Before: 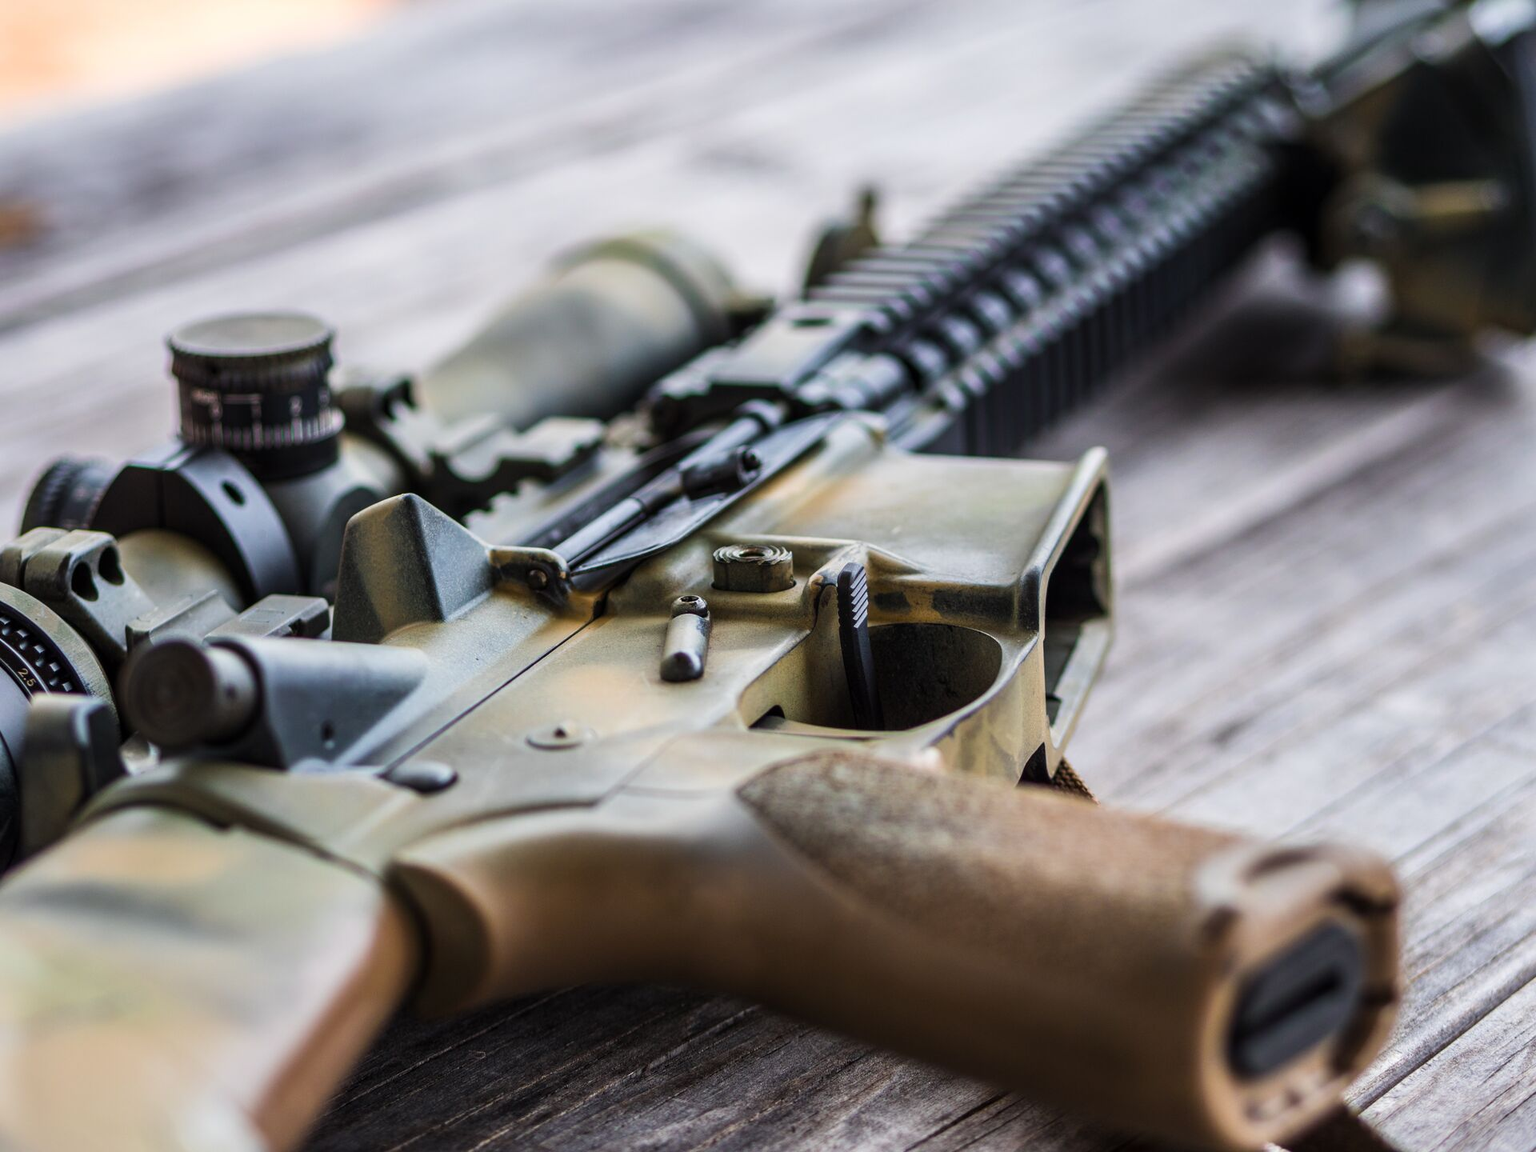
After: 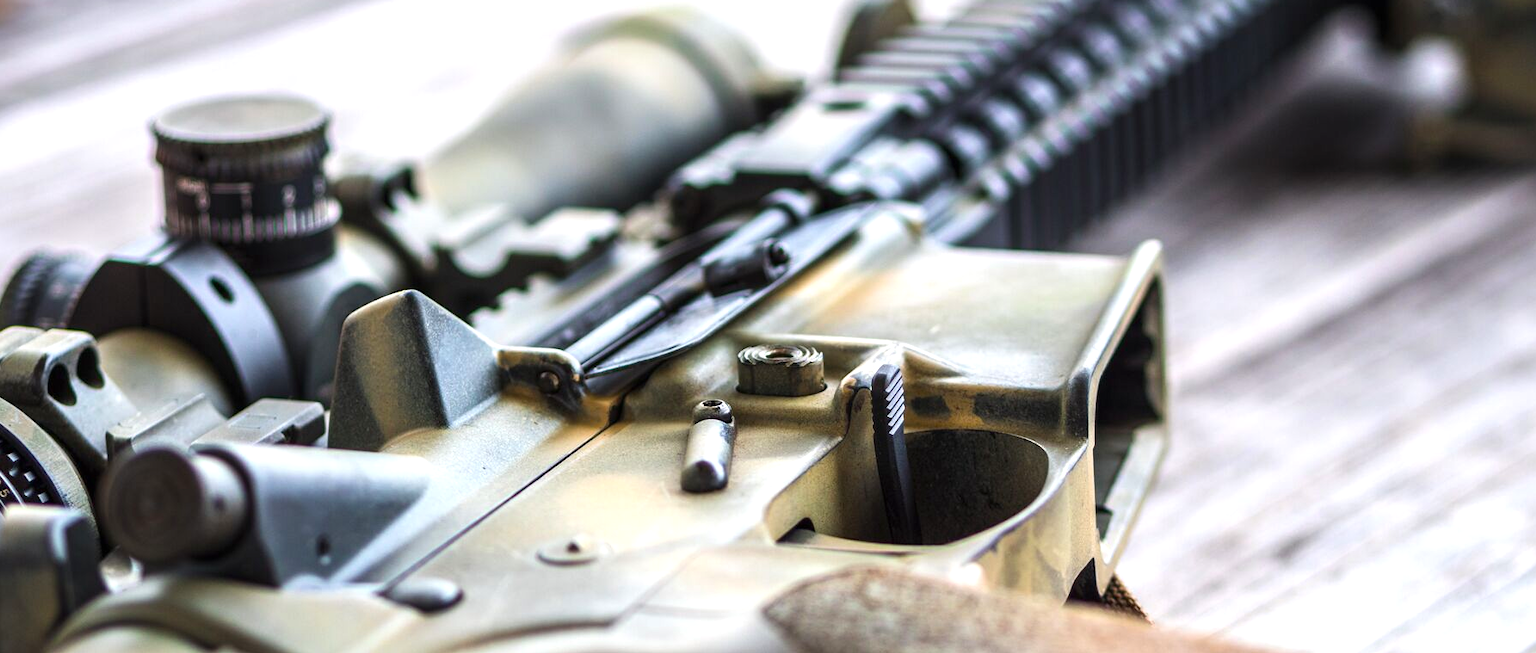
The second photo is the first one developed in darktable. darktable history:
exposure: black level correction 0, exposure 0.703 EV, compensate exposure bias true, compensate highlight preservation false
crop: left 1.815%, top 19.459%, right 5.214%, bottom 27.826%
